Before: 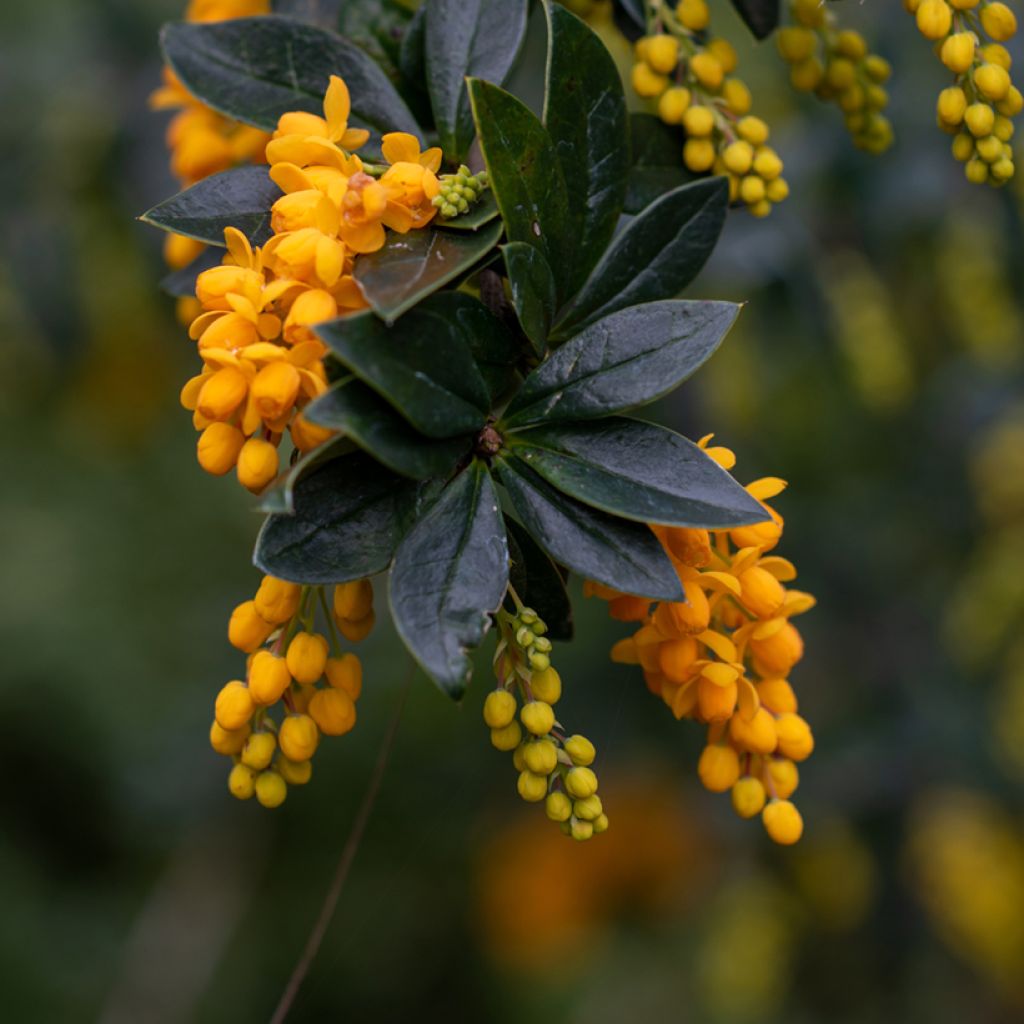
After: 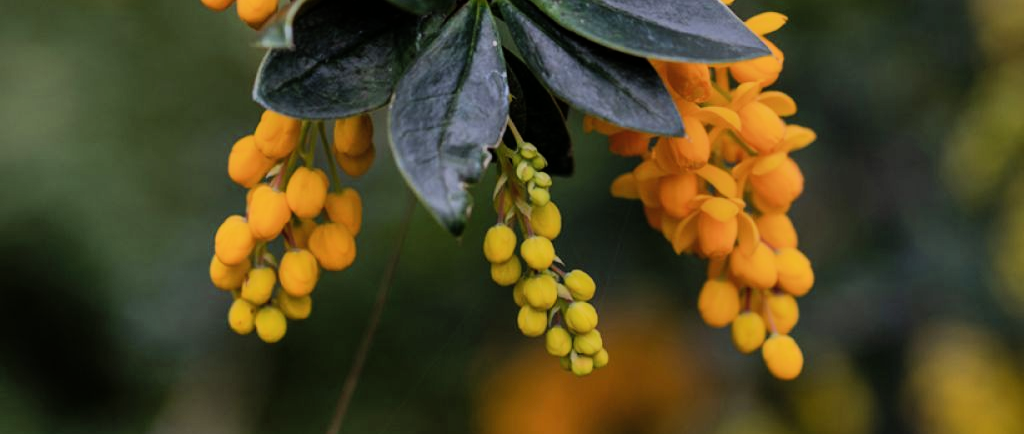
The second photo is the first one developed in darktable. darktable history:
crop: top 45.46%, bottom 12.155%
filmic rgb: black relative exposure -16 EV, white relative exposure 6.15 EV, hardness 5.24
shadows and highlights: highlights color adjustment 73.31%, soften with gaussian
color zones: curves: ch0 [(0.25, 0.5) (0.463, 0.627) (0.484, 0.637) (0.75, 0.5)]
